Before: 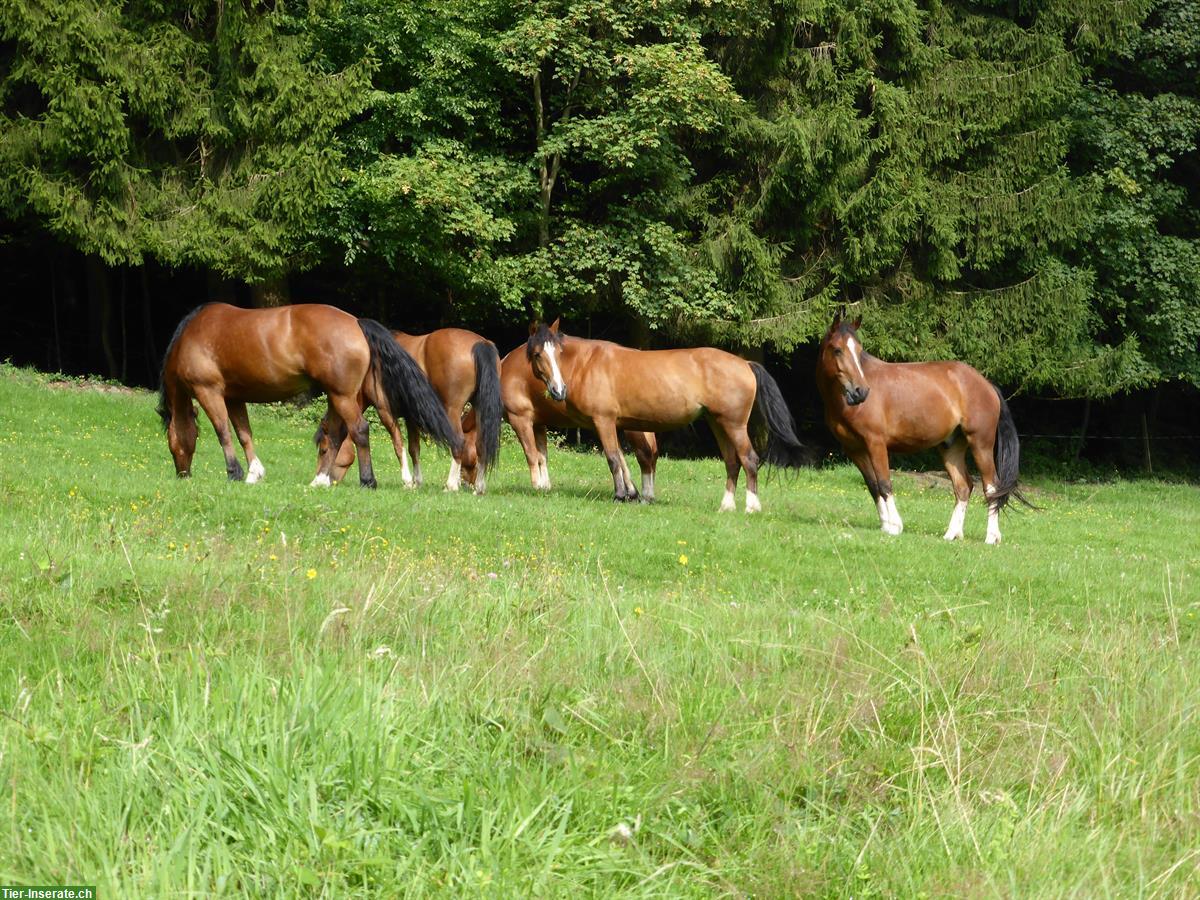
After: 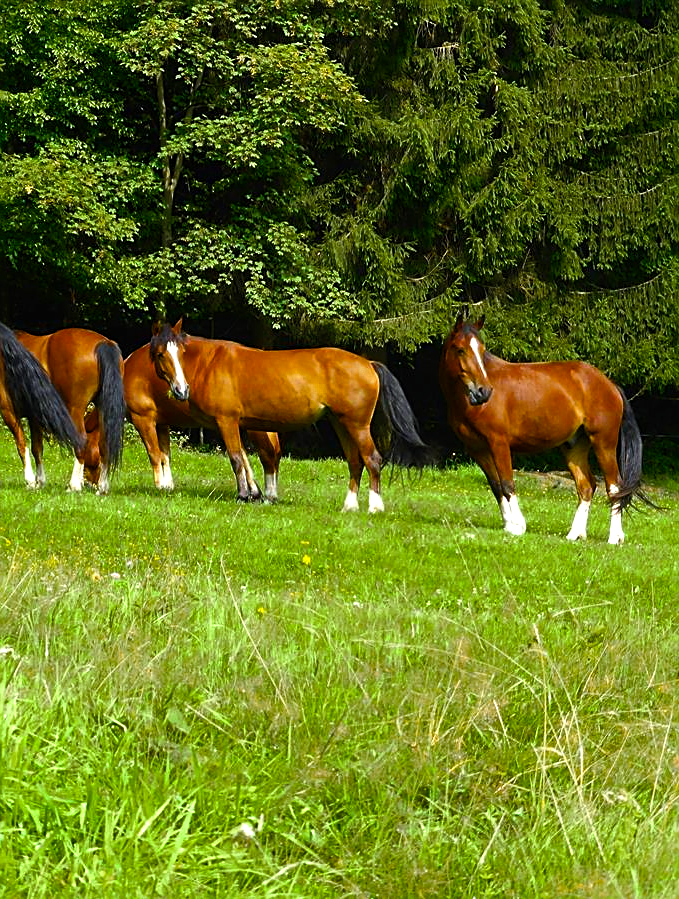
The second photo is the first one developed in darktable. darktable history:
sharpen: on, module defaults
crop: left 31.458%, top 0%, right 11.876%
tone equalizer: on, module defaults
color balance rgb: linear chroma grading › global chroma 9%, perceptual saturation grading › global saturation 36%, perceptual saturation grading › shadows 35%, perceptual brilliance grading › global brilliance 15%, perceptual brilliance grading › shadows -35%, global vibrance 15%
white balance: red 0.978, blue 0.999
color zones: curves: ch0 [(0.11, 0.396) (0.195, 0.36) (0.25, 0.5) (0.303, 0.412) (0.357, 0.544) (0.75, 0.5) (0.967, 0.328)]; ch1 [(0, 0.468) (0.112, 0.512) (0.202, 0.6) (0.25, 0.5) (0.307, 0.352) (0.357, 0.544) (0.75, 0.5) (0.963, 0.524)]
